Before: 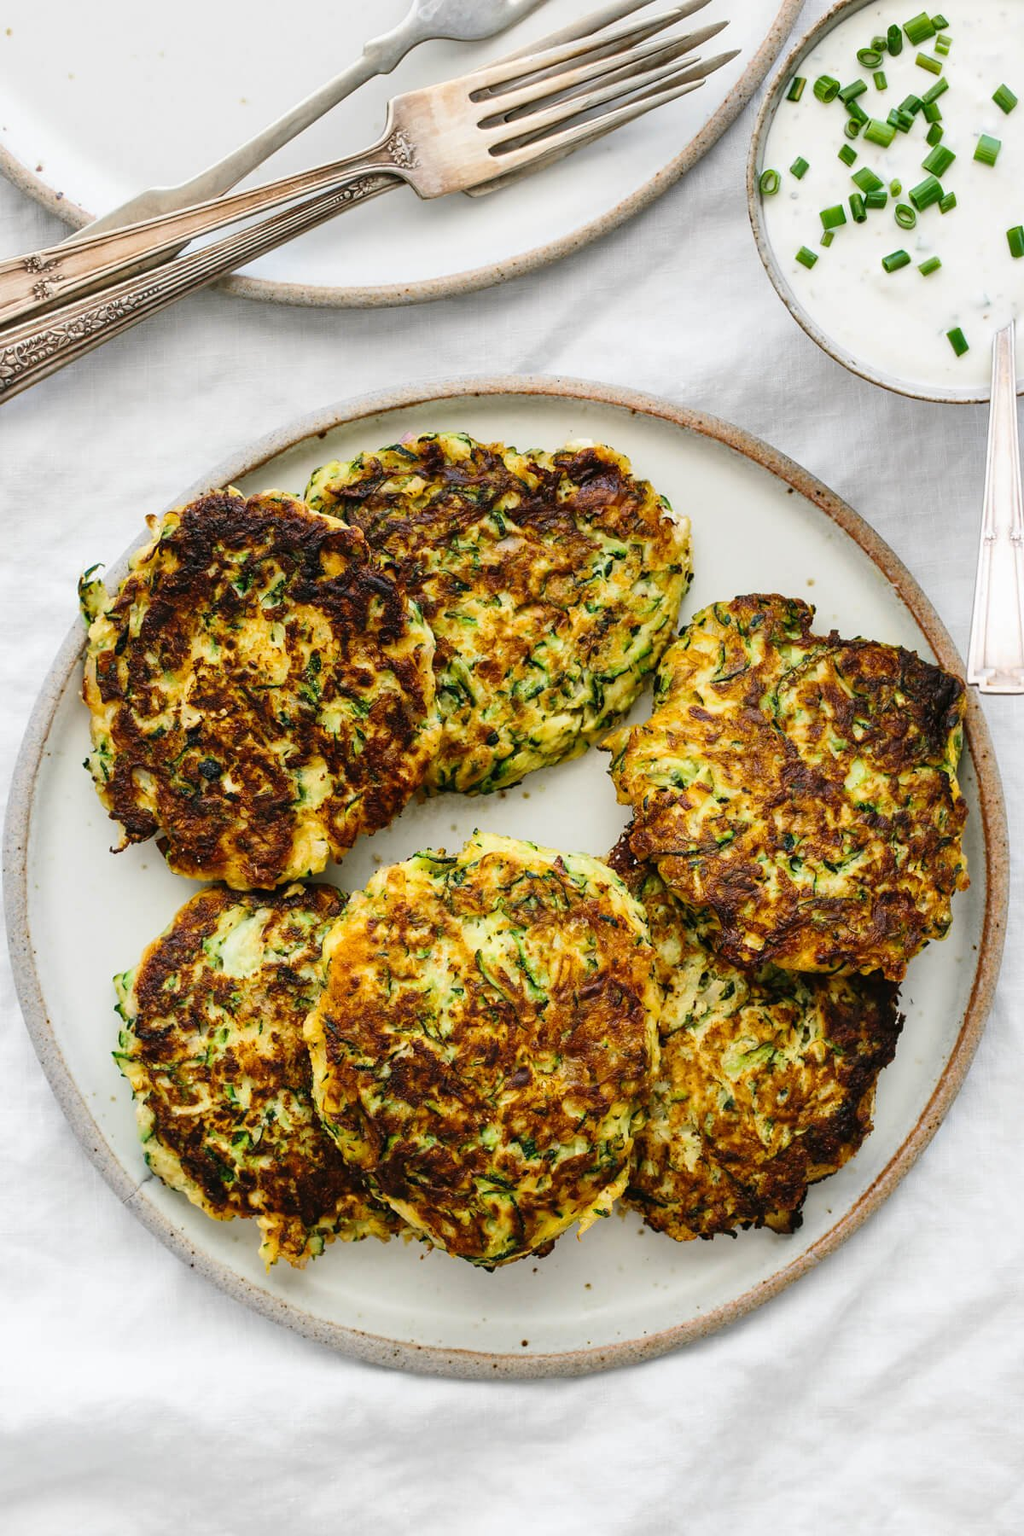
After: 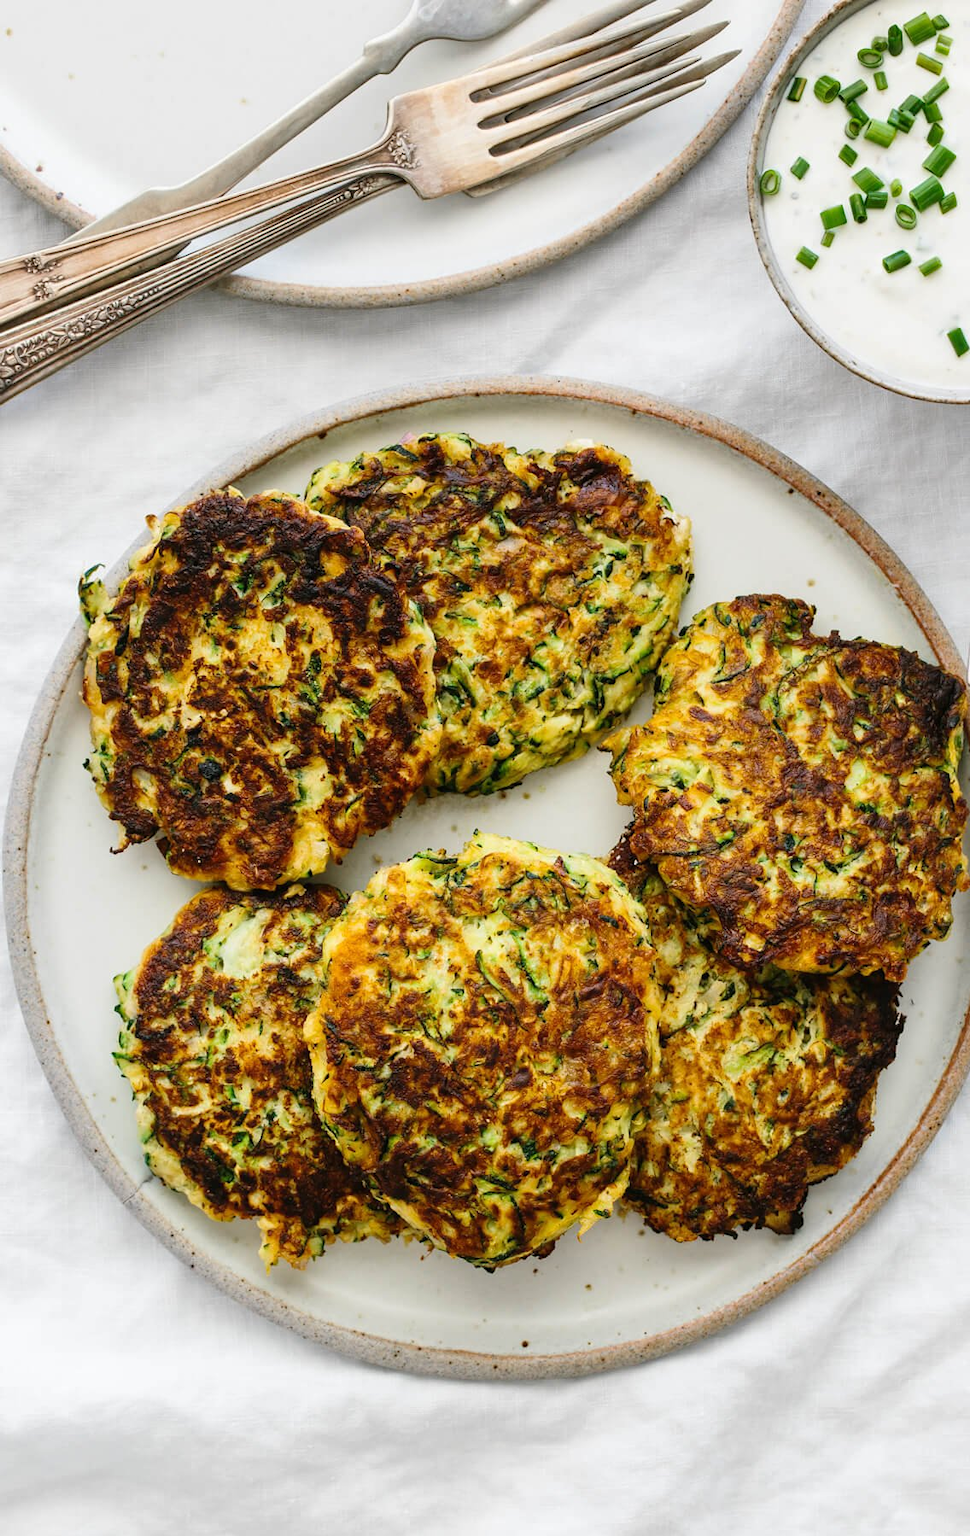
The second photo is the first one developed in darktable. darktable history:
crop and rotate: right 5.245%
